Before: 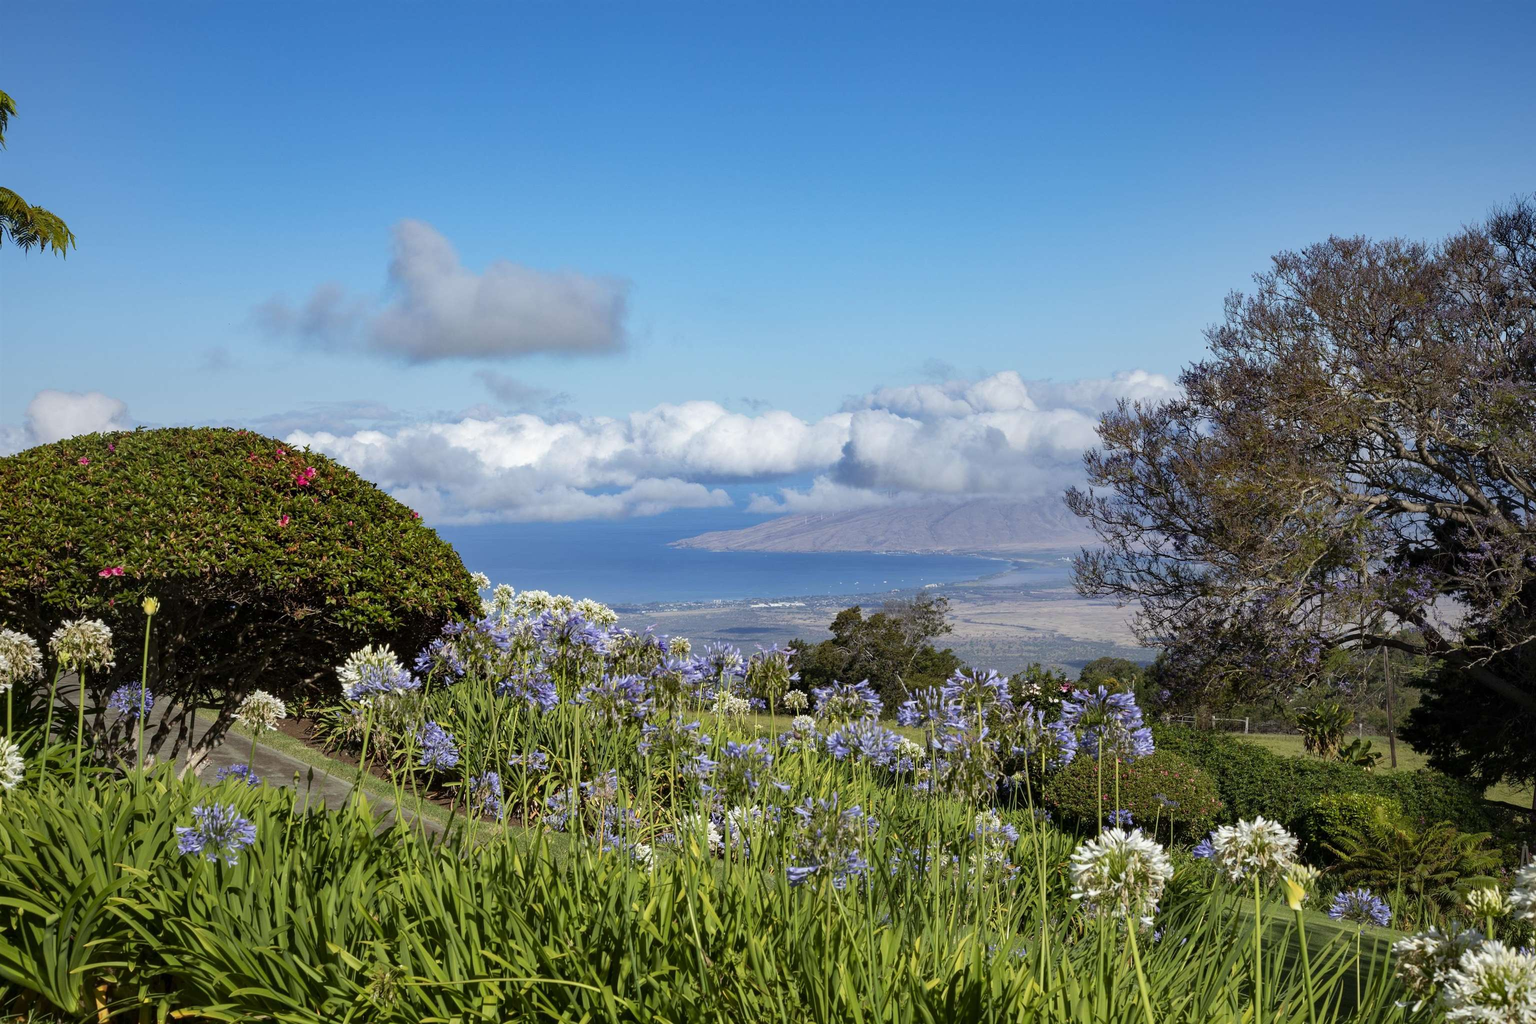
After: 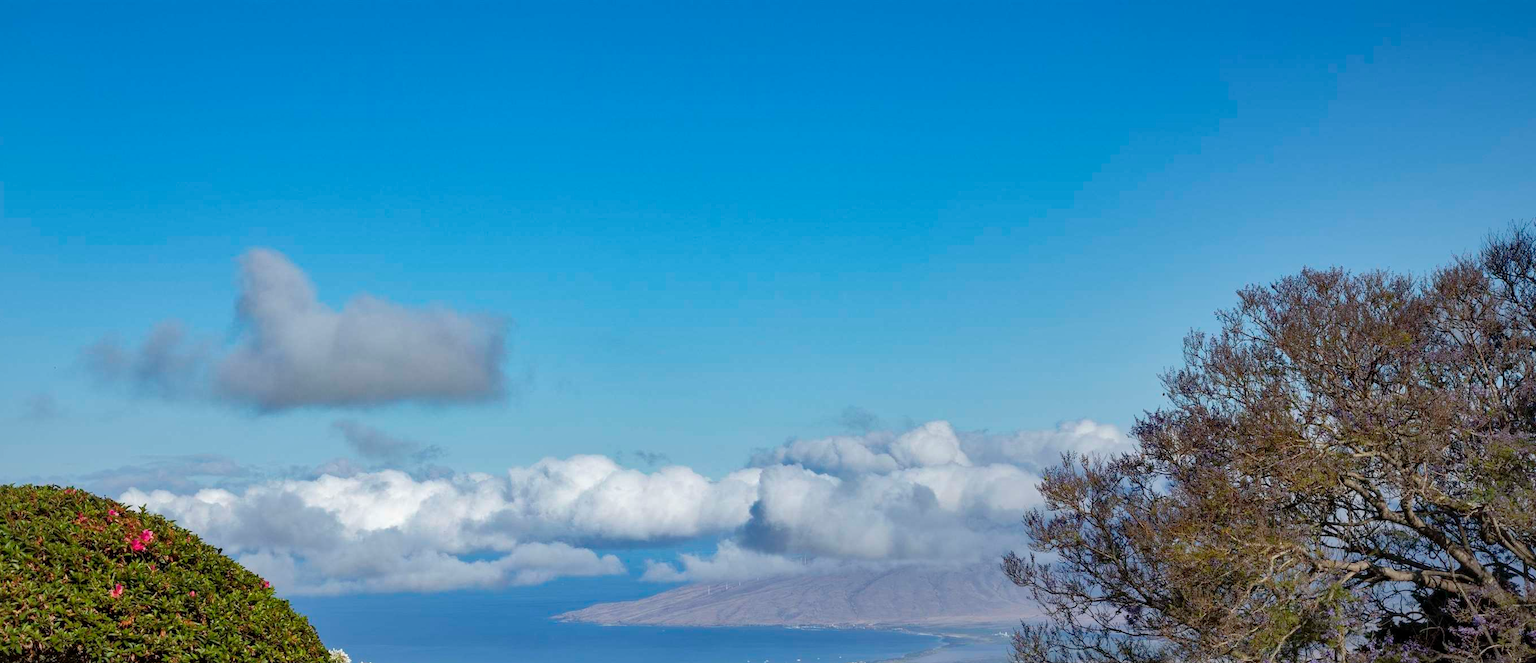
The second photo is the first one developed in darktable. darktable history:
shadows and highlights: on, module defaults
crop and rotate: left 11.812%, bottom 42.776%
